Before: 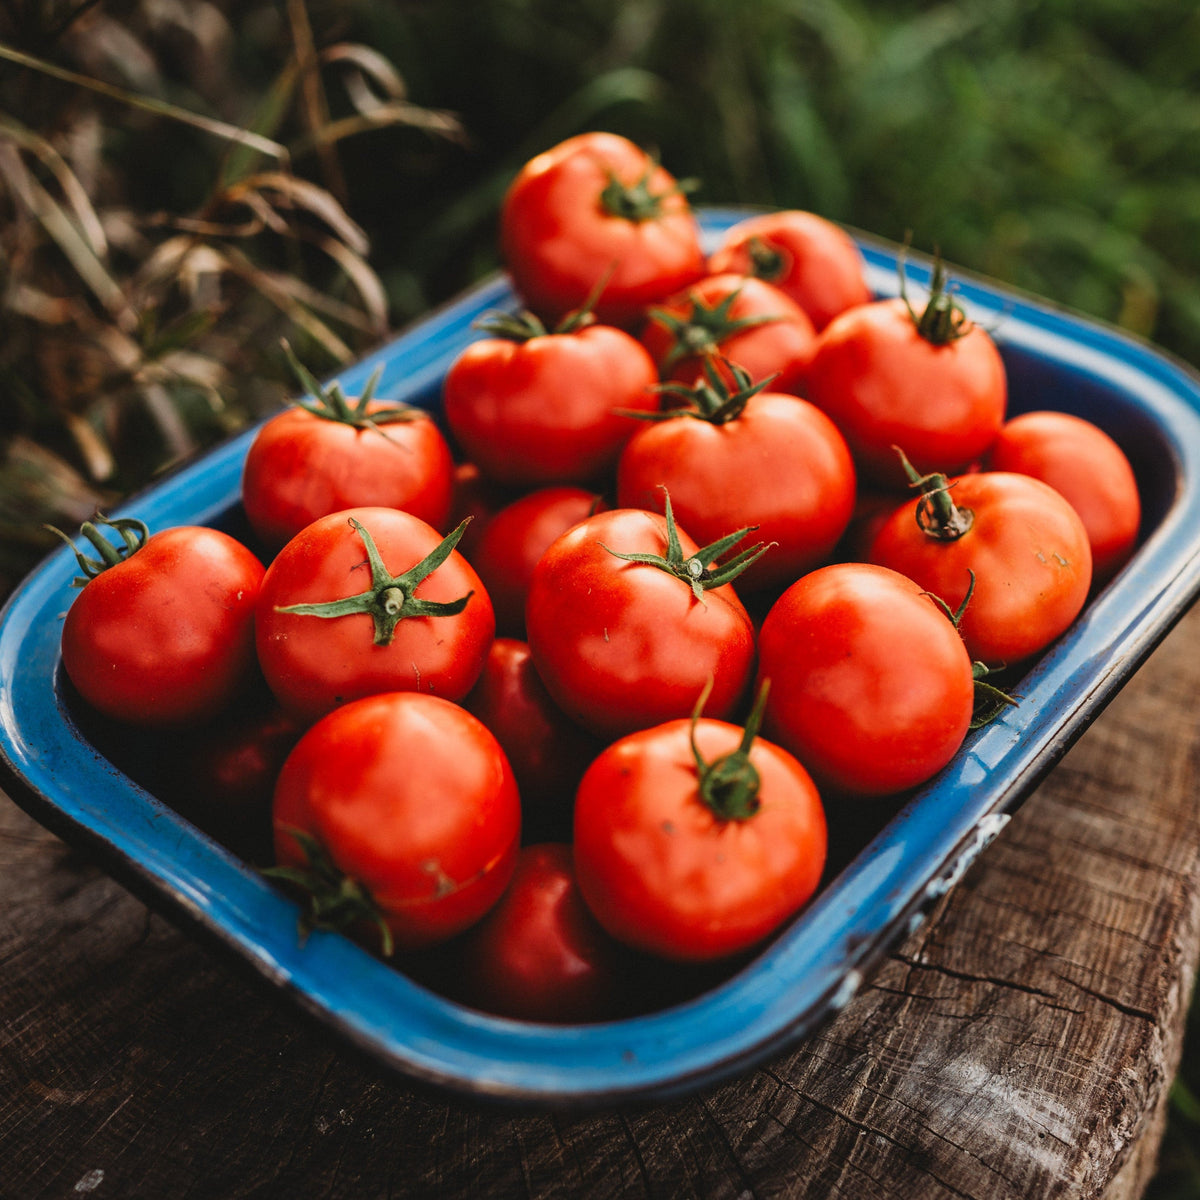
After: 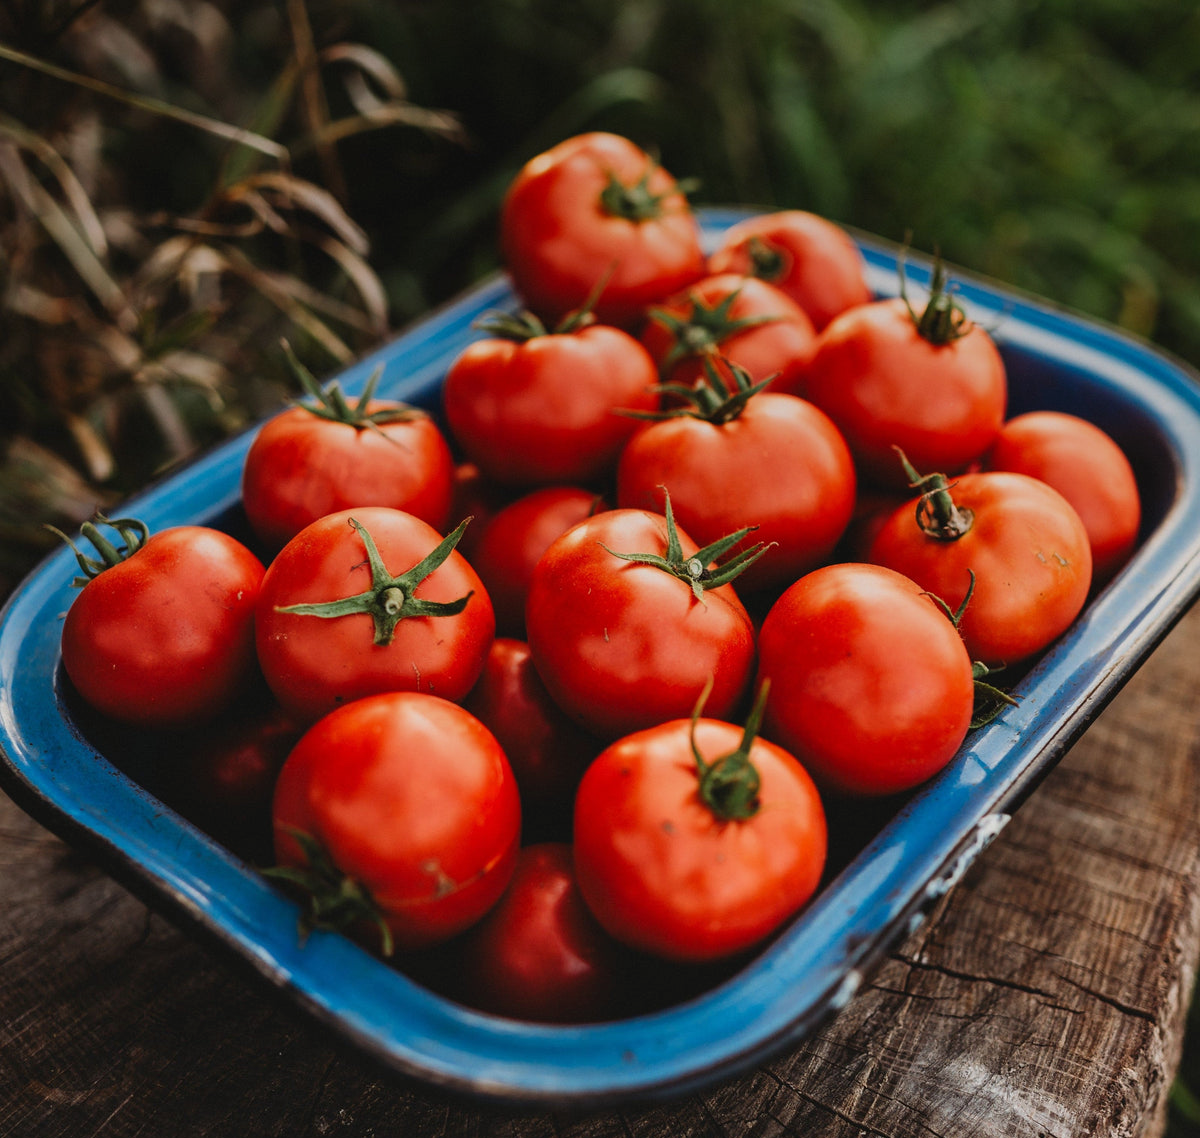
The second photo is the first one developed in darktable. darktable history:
crop and rotate: top 0%, bottom 5.097%
graduated density: rotation -0.352°, offset 57.64
